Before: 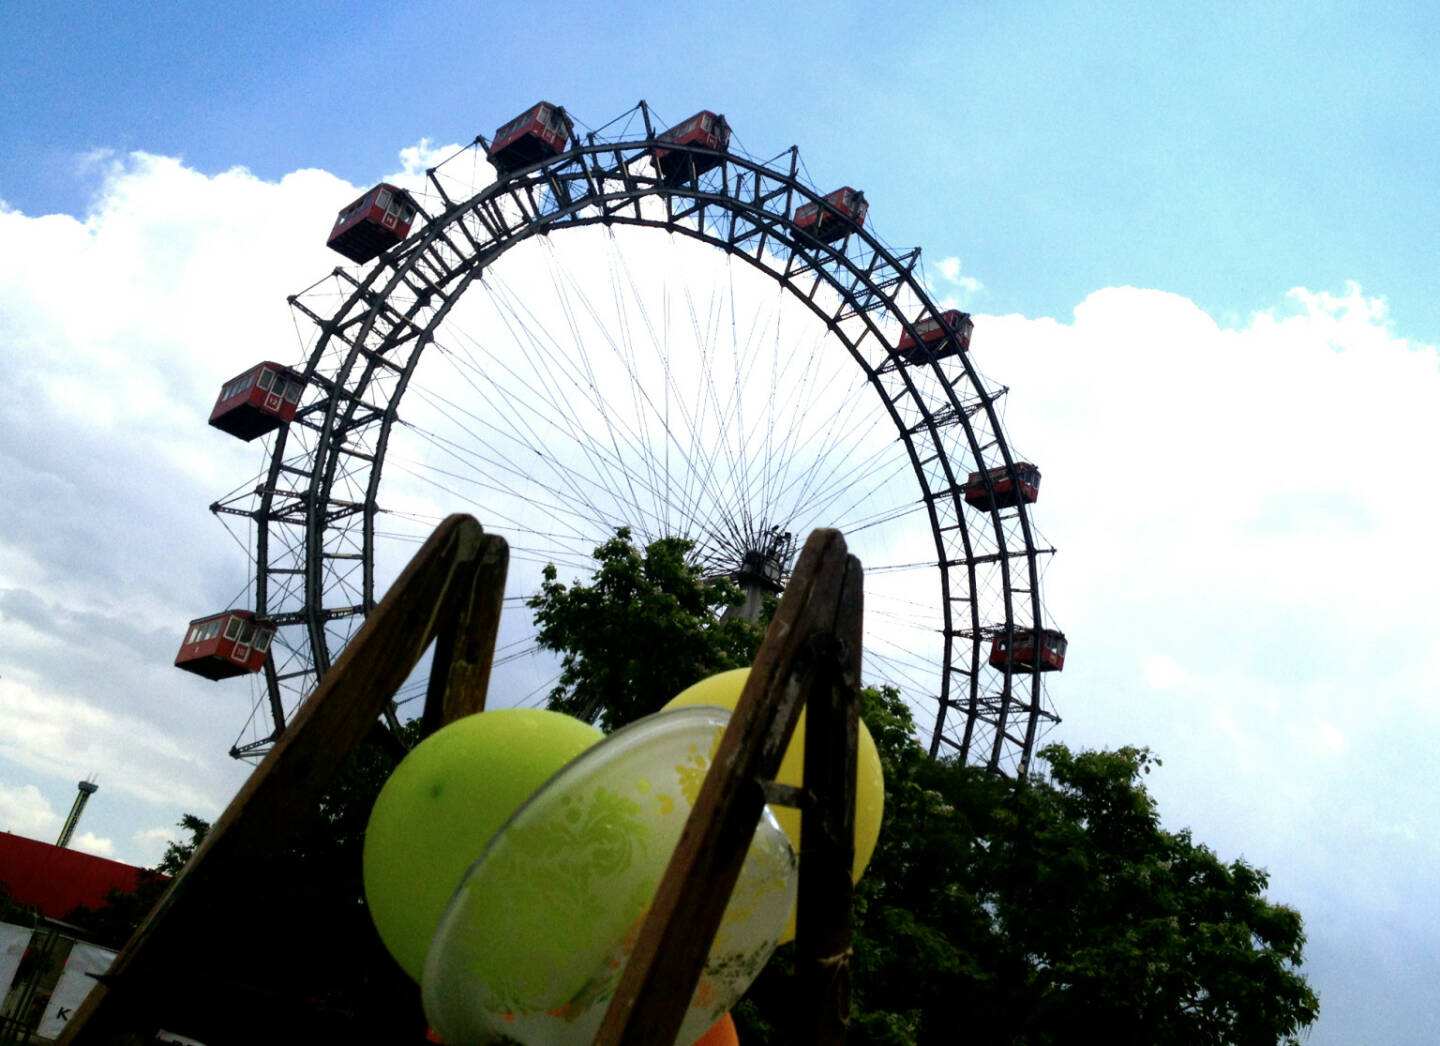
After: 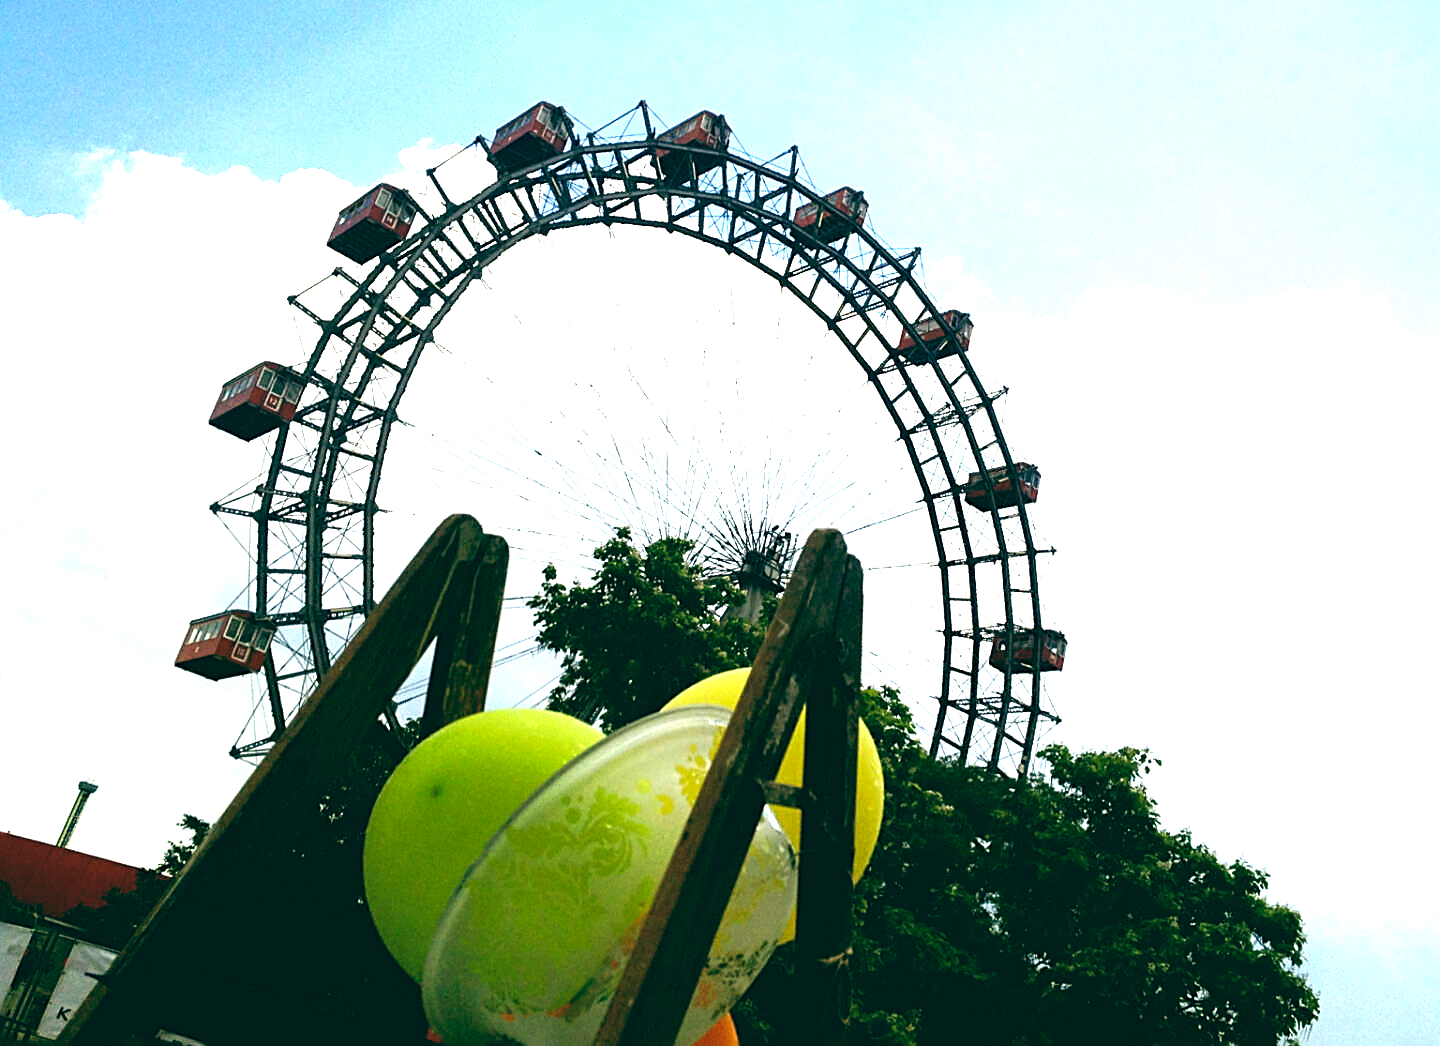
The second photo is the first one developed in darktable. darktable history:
sharpen: amount 0.901
exposure: black level correction 0, exposure 1.198 EV, compensate exposure bias true, compensate highlight preservation false
color balance: lift [1.005, 0.99, 1.007, 1.01], gamma [1, 1.034, 1.032, 0.966], gain [0.873, 1.055, 1.067, 0.933]
rotate and perspective: automatic cropping original format, crop left 0, crop top 0
levels: levels [0, 0.492, 0.984]
